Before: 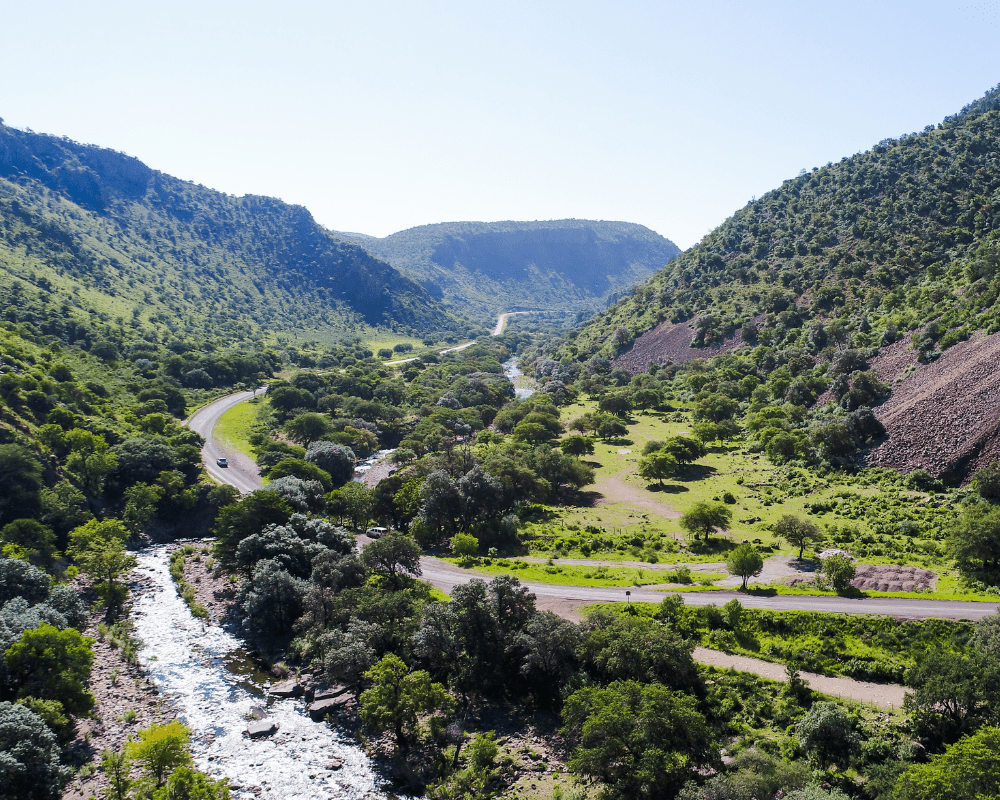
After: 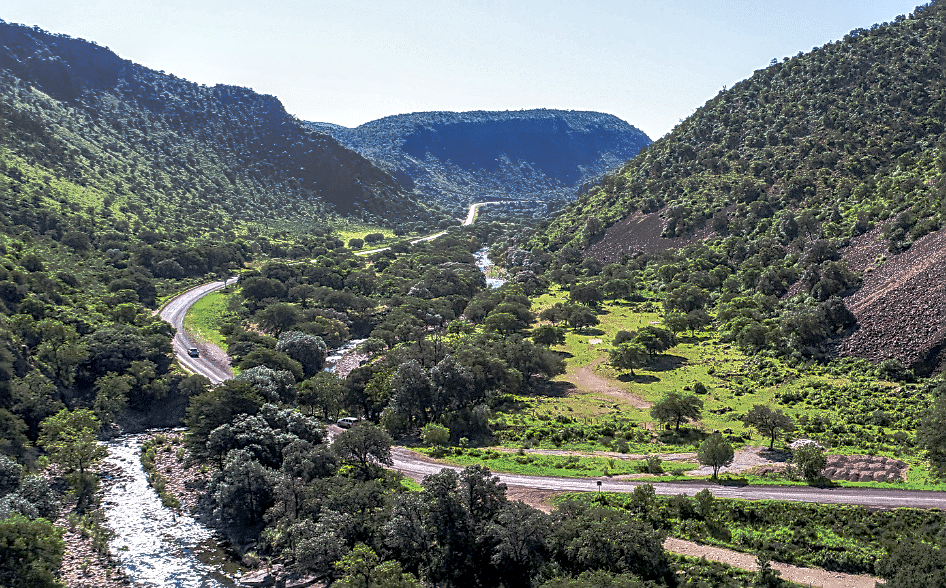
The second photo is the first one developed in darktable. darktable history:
tone curve: curves: ch0 [(0, 0) (0.003, 0.032) (0.53, 0.368) (0.901, 0.866) (1, 1)], preserve colors none
crop and rotate: left 2.934%, top 13.752%, right 2.465%, bottom 12.698%
sharpen: on, module defaults
local contrast: highlights 6%, shadows 3%, detail 181%
